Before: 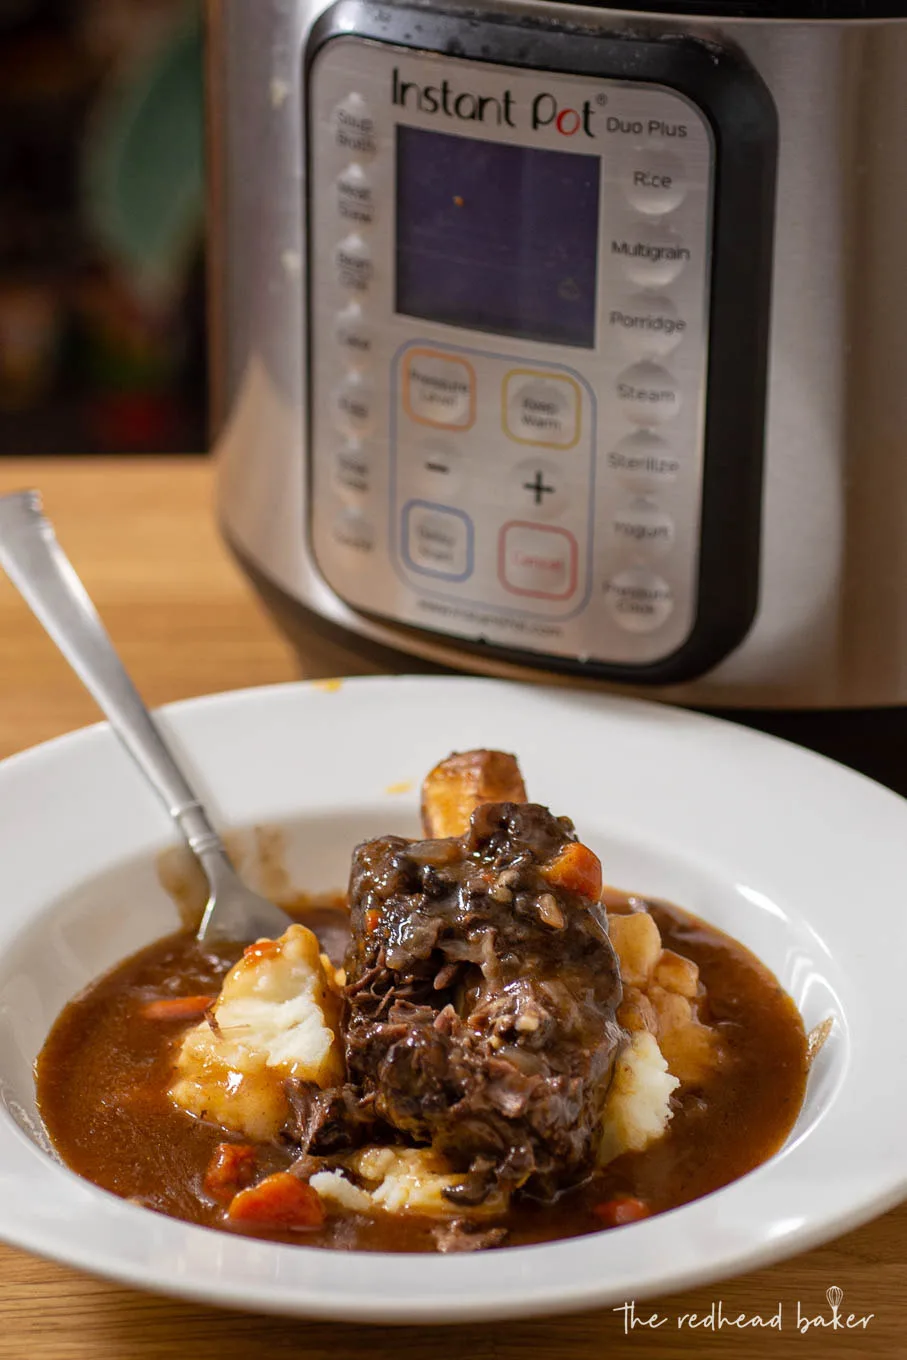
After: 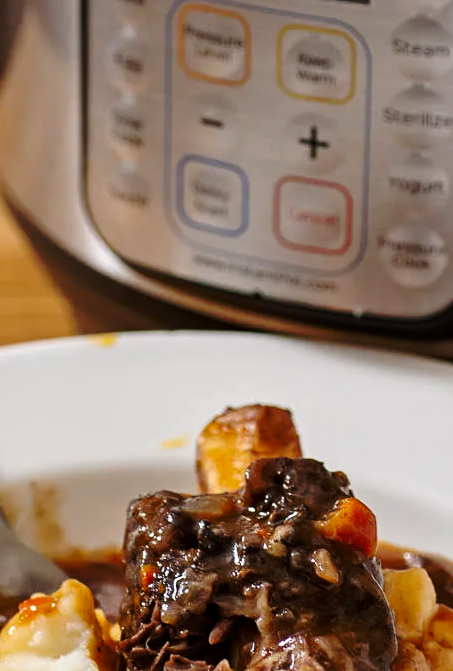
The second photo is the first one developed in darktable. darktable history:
crop: left 24.883%, top 25.409%, right 25.146%, bottom 25.251%
contrast equalizer: y [[0.5, 0.504, 0.515, 0.527, 0.535, 0.534], [0.5 ×6], [0.491, 0.387, 0.179, 0.068, 0.068, 0.068], [0 ×5, 0.023], [0 ×6]]
base curve: curves: ch0 [(0, 0) (0.073, 0.04) (0.157, 0.139) (0.492, 0.492) (0.758, 0.758) (1, 1)], preserve colors none
